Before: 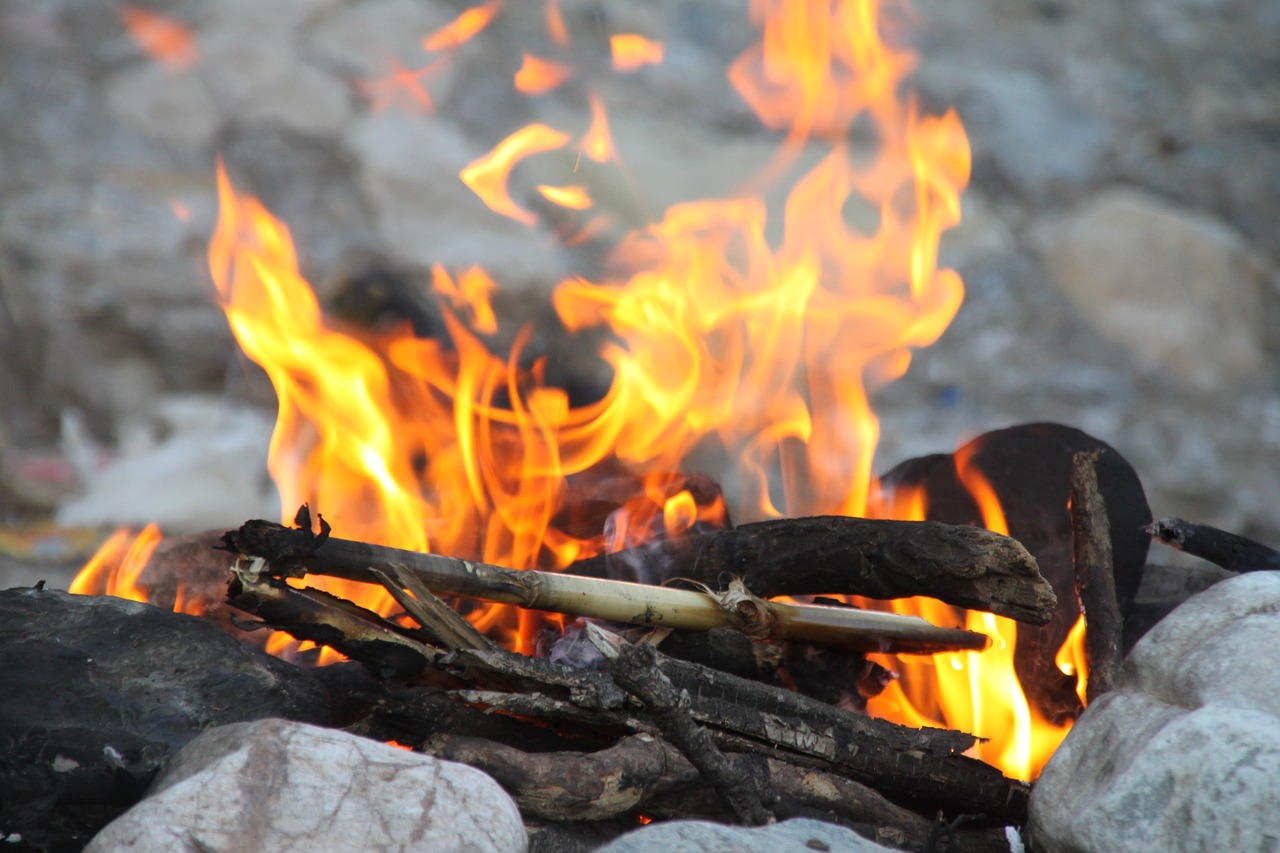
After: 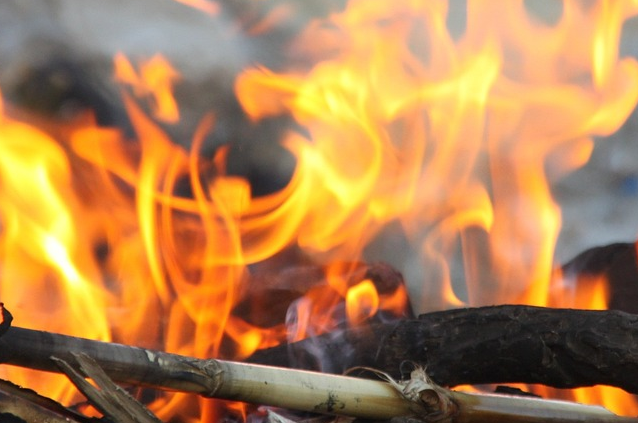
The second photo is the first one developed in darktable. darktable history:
crop: left 24.865%, top 24.847%, right 25.233%, bottom 25.555%
